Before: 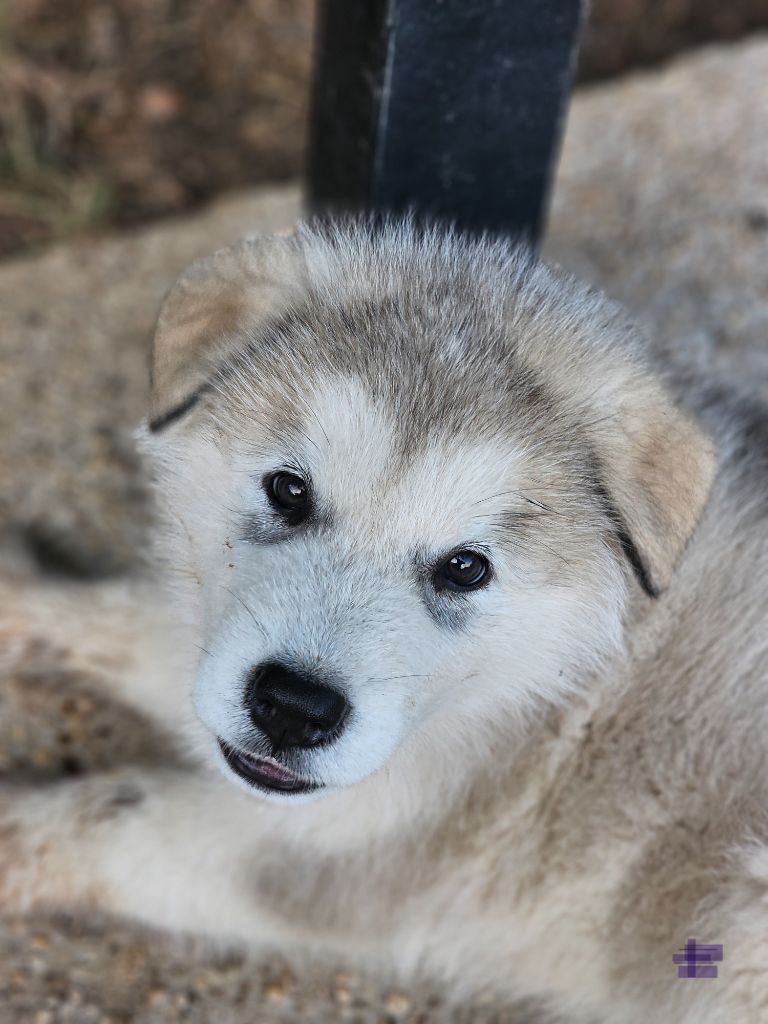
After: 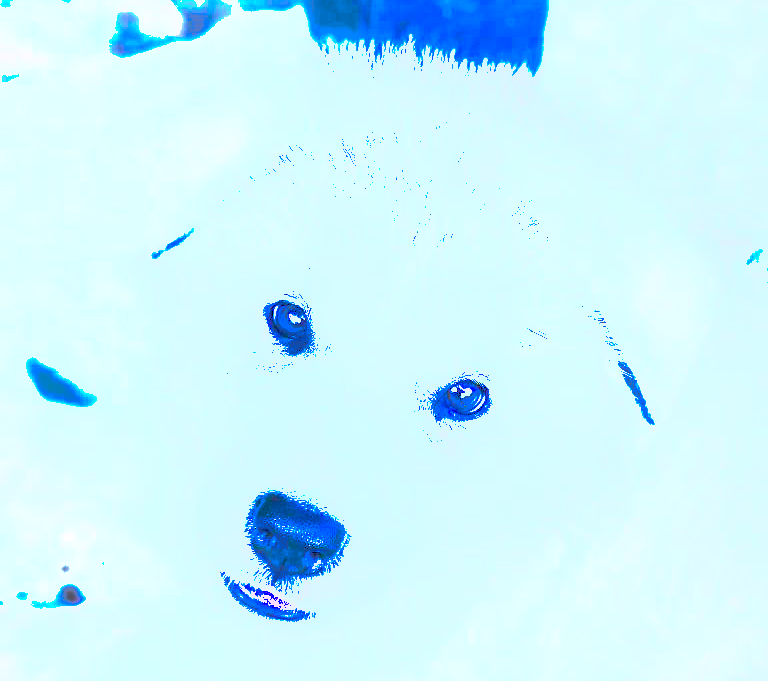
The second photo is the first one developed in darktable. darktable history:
white balance: red 0.766, blue 1.537
crop: top 16.727%, bottom 16.727%
shadows and highlights: highlights -60
exposure: black level correction 0, exposure 4 EV, compensate exposure bias true, compensate highlight preservation false
color balance rgb: linear chroma grading › shadows -40%, linear chroma grading › highlights 40%, linear chroma grading › global chroma 45%, linear chroma grading › mid-tones -30%, perceptual saturation grading › global saturation 55%, perceptual saturation grading › highlights -50%, perceptual saturation grading › mid-tones 40%, perceptual saturation grading › shadows 30%, perceptual brilliance grading › global brilliance 20%, perceptual brilliance grading › shadows -40%, global vibrance 35%
